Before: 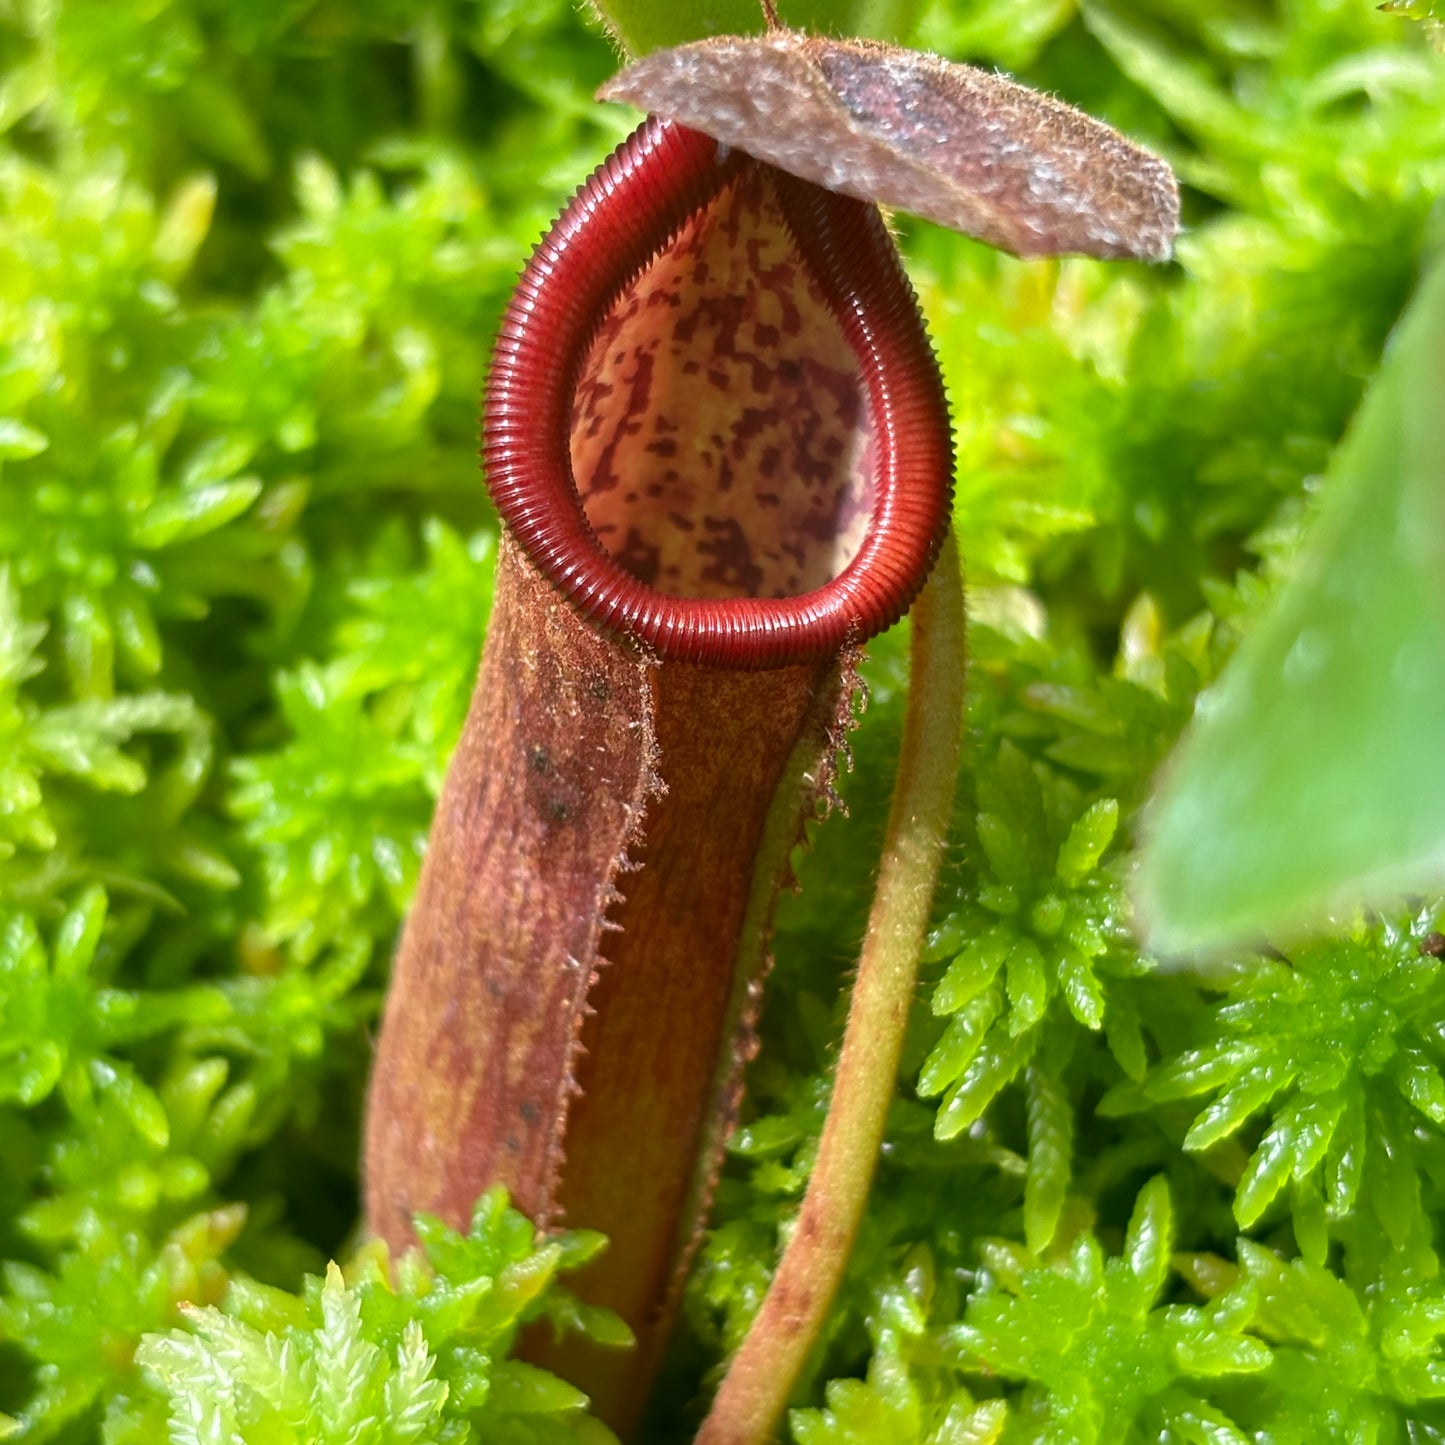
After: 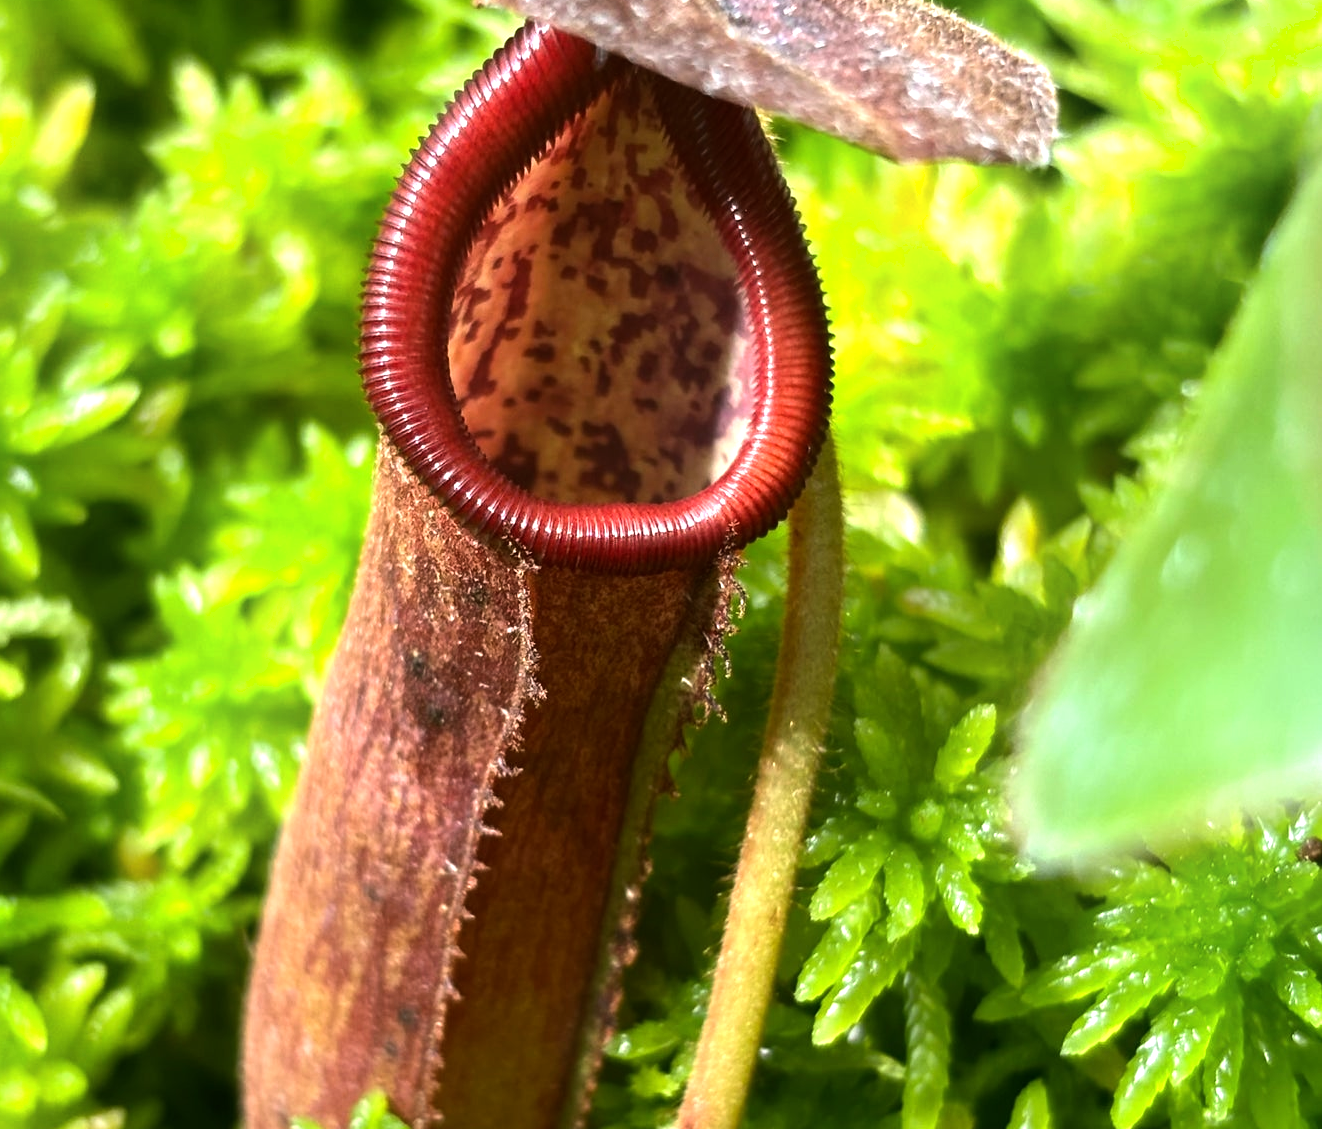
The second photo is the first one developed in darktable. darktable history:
crop: left 8.443%, top 6.578%, bottom 15.228%
tone equalizer: -8 EV -0.761 EV, -7 EV -0.733 EV, -6 EV -0.603 EV, -5 EV -0.372 EV, -3 EV 0.366 EV, -2 EV 0.6 EV, -1 EV 0.694 EV, +0 EV 0.774 EV, edges refinement/feathering 500, mask exposure compensation -1.57 EV, preserve details no
shadows and highlights: radius 93.29, shadows -16.26, white point adjustment 0.184, highlights 32.71, compress 48.48%, soften with gaussian
